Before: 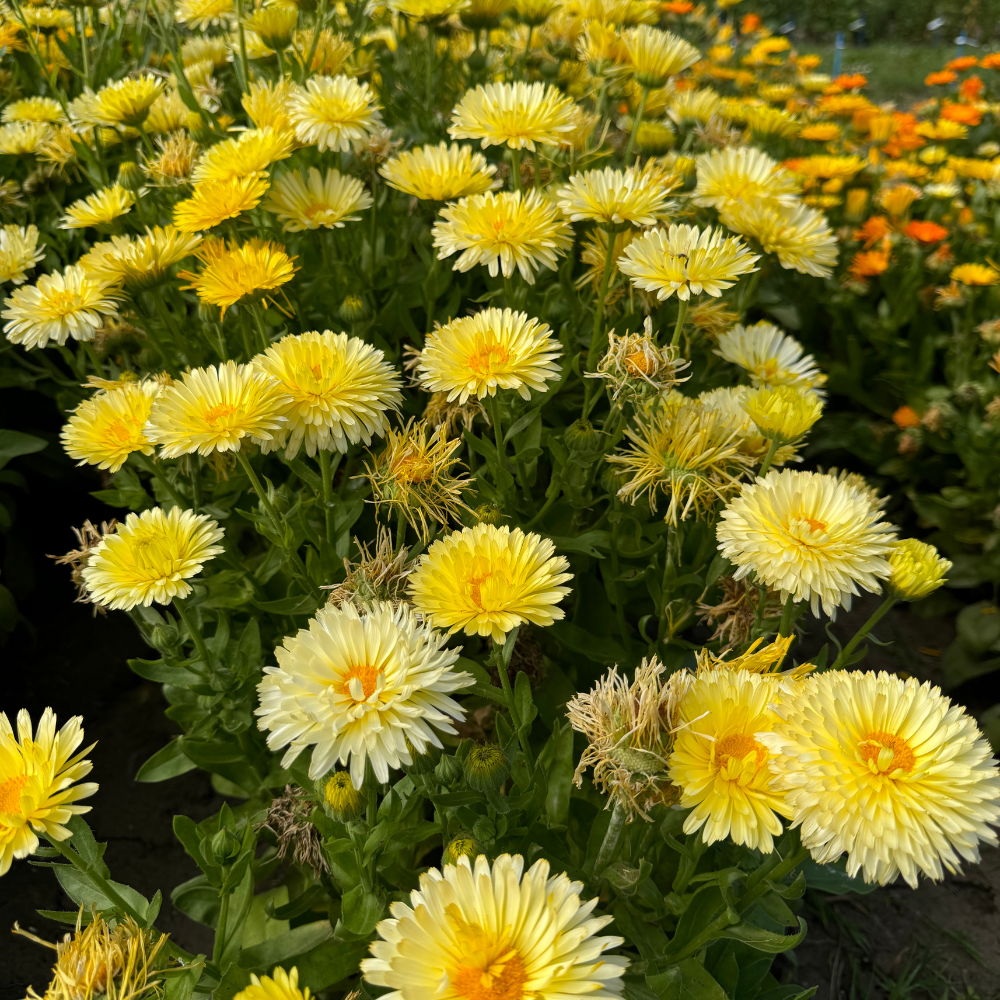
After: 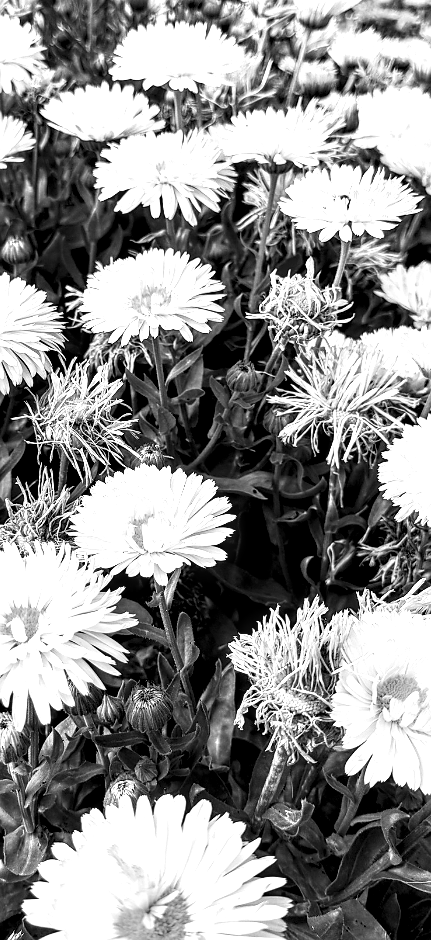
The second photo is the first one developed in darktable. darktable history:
color zones: curves: ch0 [(0.002, 0.593) (0.143, 0.417) (0.285, 0.541) (0.455, 0.289) (0.608, 0.327) (0.727, 0.283) (0.869, 0.571) (1, 0.603)]; ch1 [(0, 0) (0.143, 0) (0.286, 0) (0.429, 0) (0.571, 0) (0.714, 0) (0.857, 0)]
crop: left 33.872%, top 5.956%, right 22.935%
tone curve: curves: ch0 [(0, 0) (0.082, 0.02) (0.129, 0.078) (0.275, 0.301) (0.67, 0.809) (1, 1)], color space Lab, independent channels, preserve colors none
tone equalizer: -8 EV -0.388 EV, -7 EV -0.355 EV, -6 EV -0.307 EV, -5 EV -0.262 EV, -3 EV 0.205 EV, -2 EV 0.351 EV, -1 EV 0.372 EV, +0 EV 0.408 EV, edges refinement/feathering 500, mask exposure compensation -1.57 EV, preserve details no
local contrast: highlights 64%, shadows 54%, detail 168%, midtone range 0.519
sharpen: radius 0.984, amount 0.608
color balance rgb: perceptual saturation grading › global saturation 39.745%, perceptual saturation grading › highlights -25.12%, perceptual saturation grading › mid-tones 35.667%, perceptual saturation grading › shadows 35.859%, perceptual brilliance grading › global brilliance 12.744%, global vibrance 9.742%
